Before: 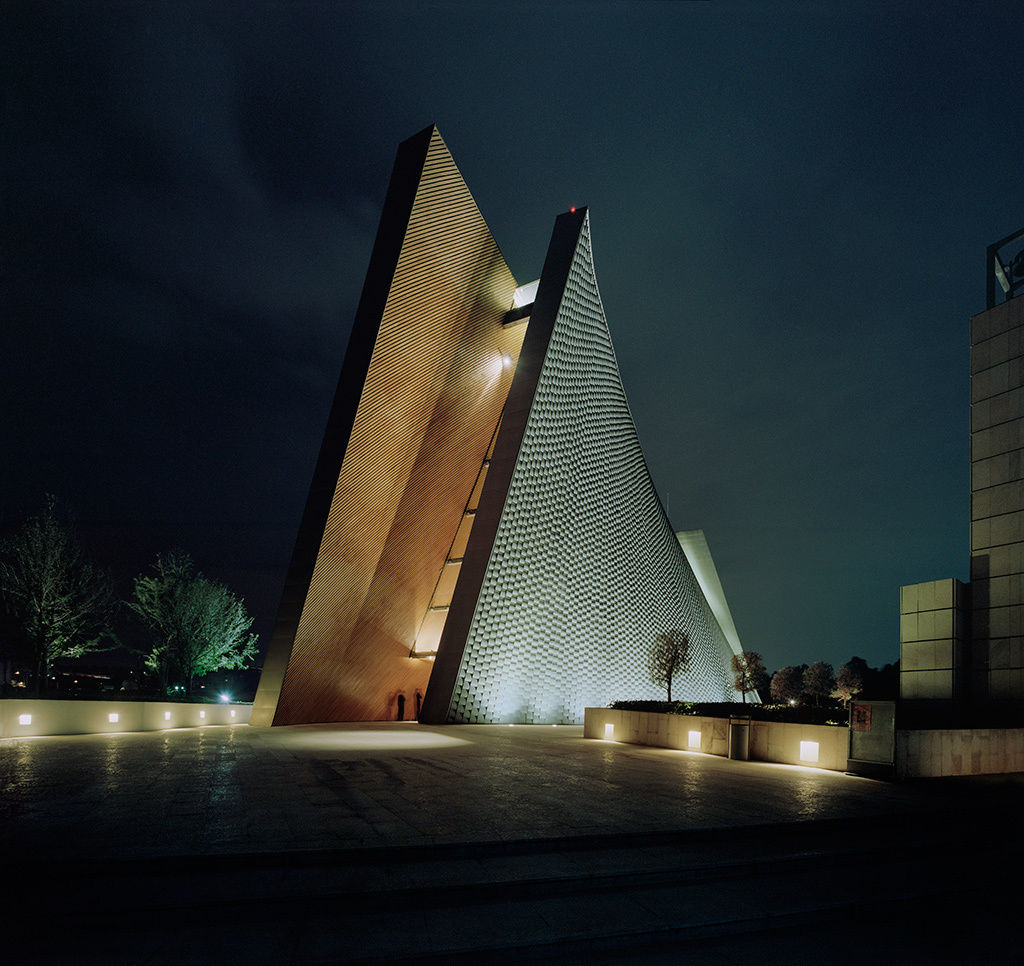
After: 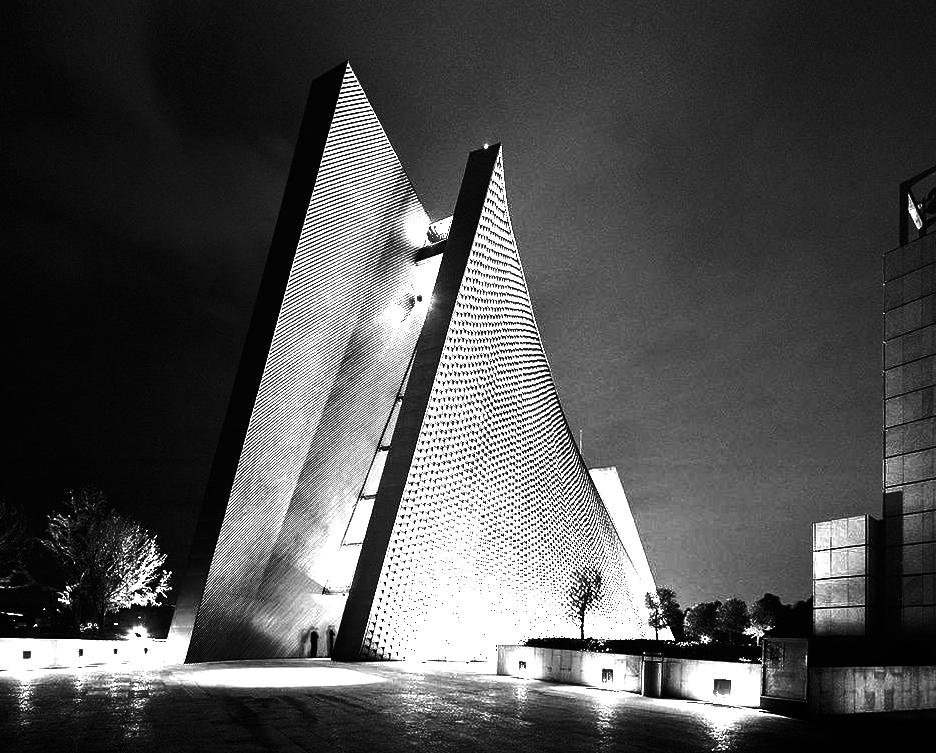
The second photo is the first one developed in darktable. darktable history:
color zones: curves: ch0 [(0, 0.613) (0.01, 0.613) (0.245, 0.448) (0.498, 0.529) (0.642, 0.665) (0.879, 0.777) (0.99, 0.613)]; ch1 [(0, 0) (0.143, 0) (0.286, 0) (0.429, 0) (0.571, 0) (0.714, 0) (0.857, 0)], mix 26.98%
contrast brightness saturation: contrast 0.262, brightness 0.017, saturation 0.881
shadows and highlights: shadows -61.7, white point adjustment -5.15, highlights 59.91
color correction: highlights a* 22.21, highlights b* 21.62
crop: left 8.53%, top 6.591%, bottom 15.362%
exposure: black level correction 0, exposure 0.898 EV, compensate highlight preservation false
color calibration: illuminant custom, x 0.379, y 0.48, temperature 4456.92 K
